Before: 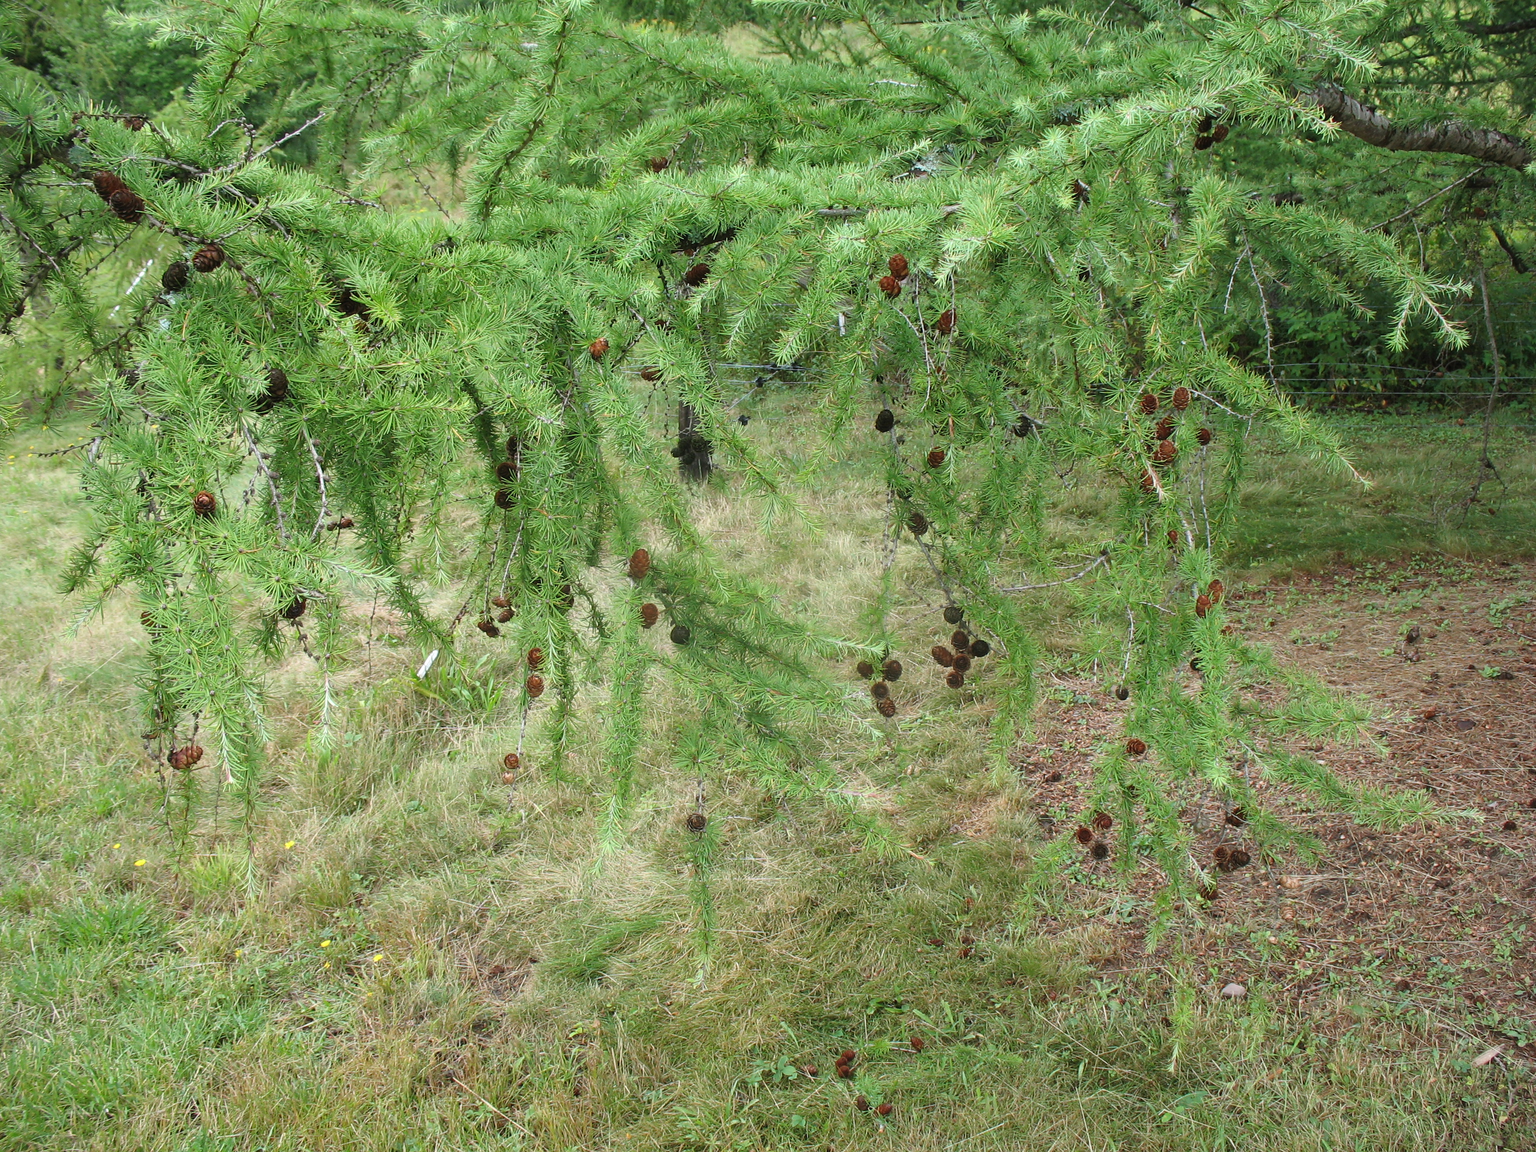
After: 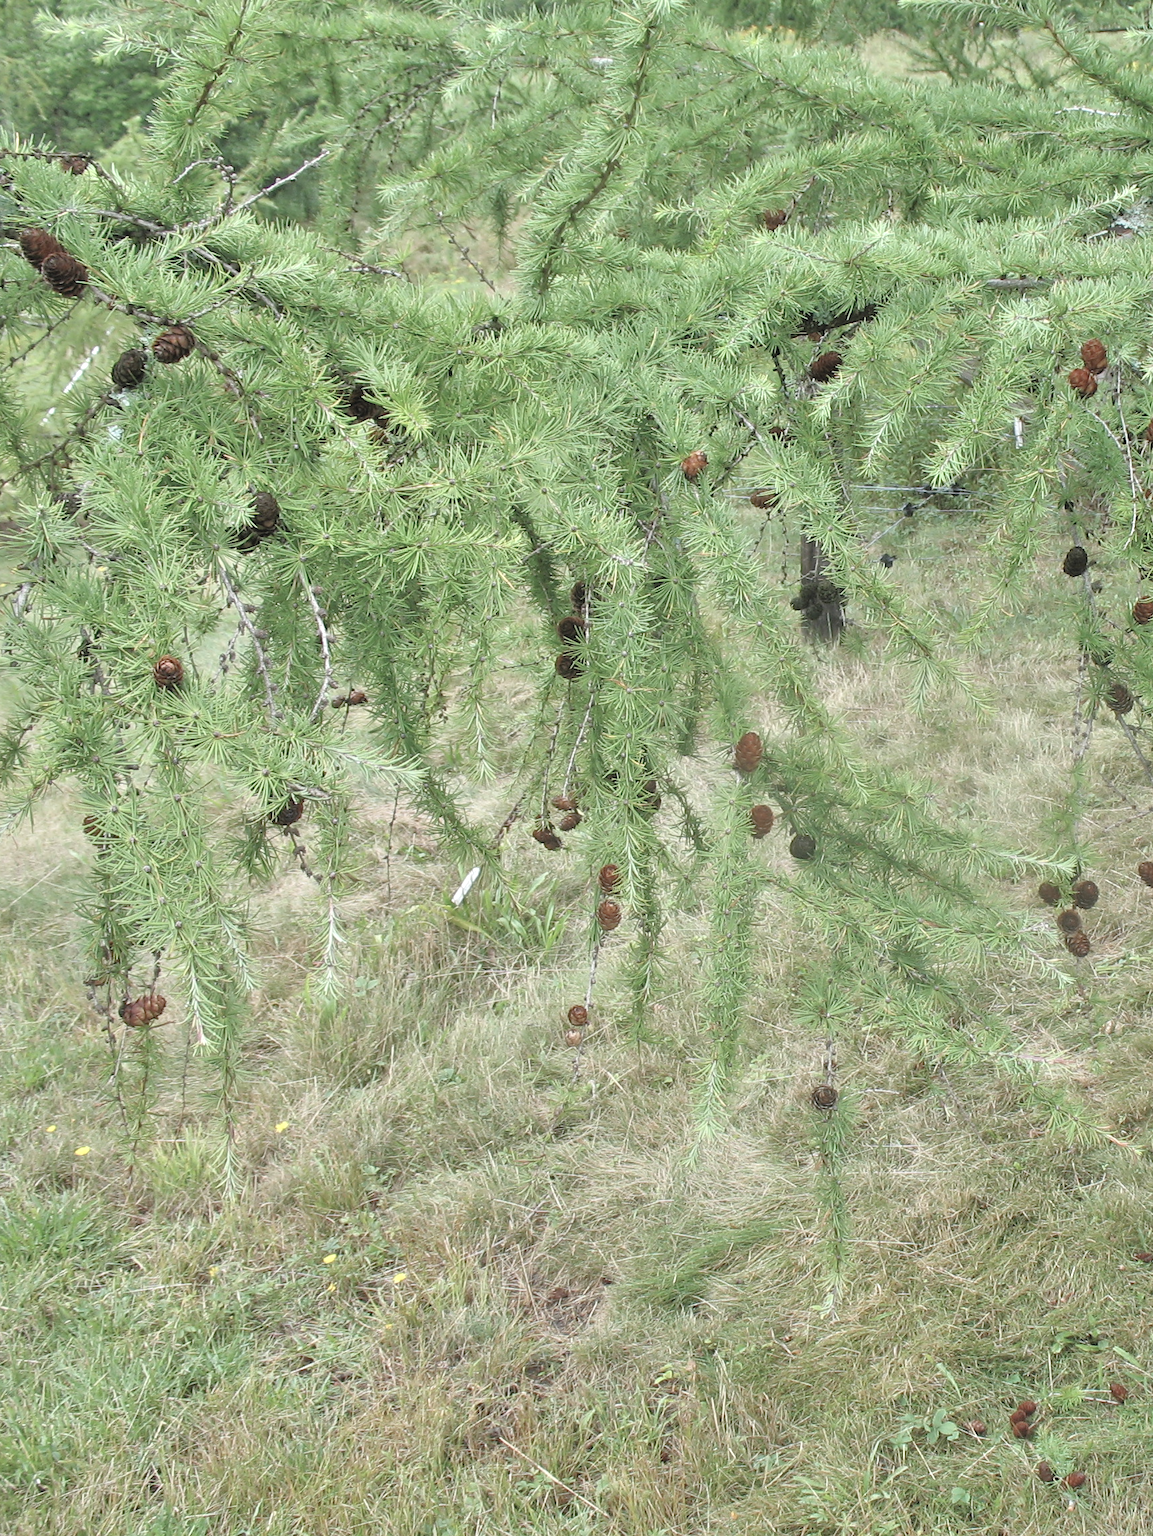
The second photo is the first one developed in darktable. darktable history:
tone equalizer: -7 EV 0.15 EV, -6 EV 0.6 EV, -5 EV 1.15 EV, -4 EV 1.33 EV, -3 EV 1.15 EV, -2 EV 0.6 EV, -1 EV 0.15 EV, mask exposure compensation -0.5 EV
contrast brightness saturation: contrast -0.05, saturation -0.41
crop: left 5.114%, right 38.589%
